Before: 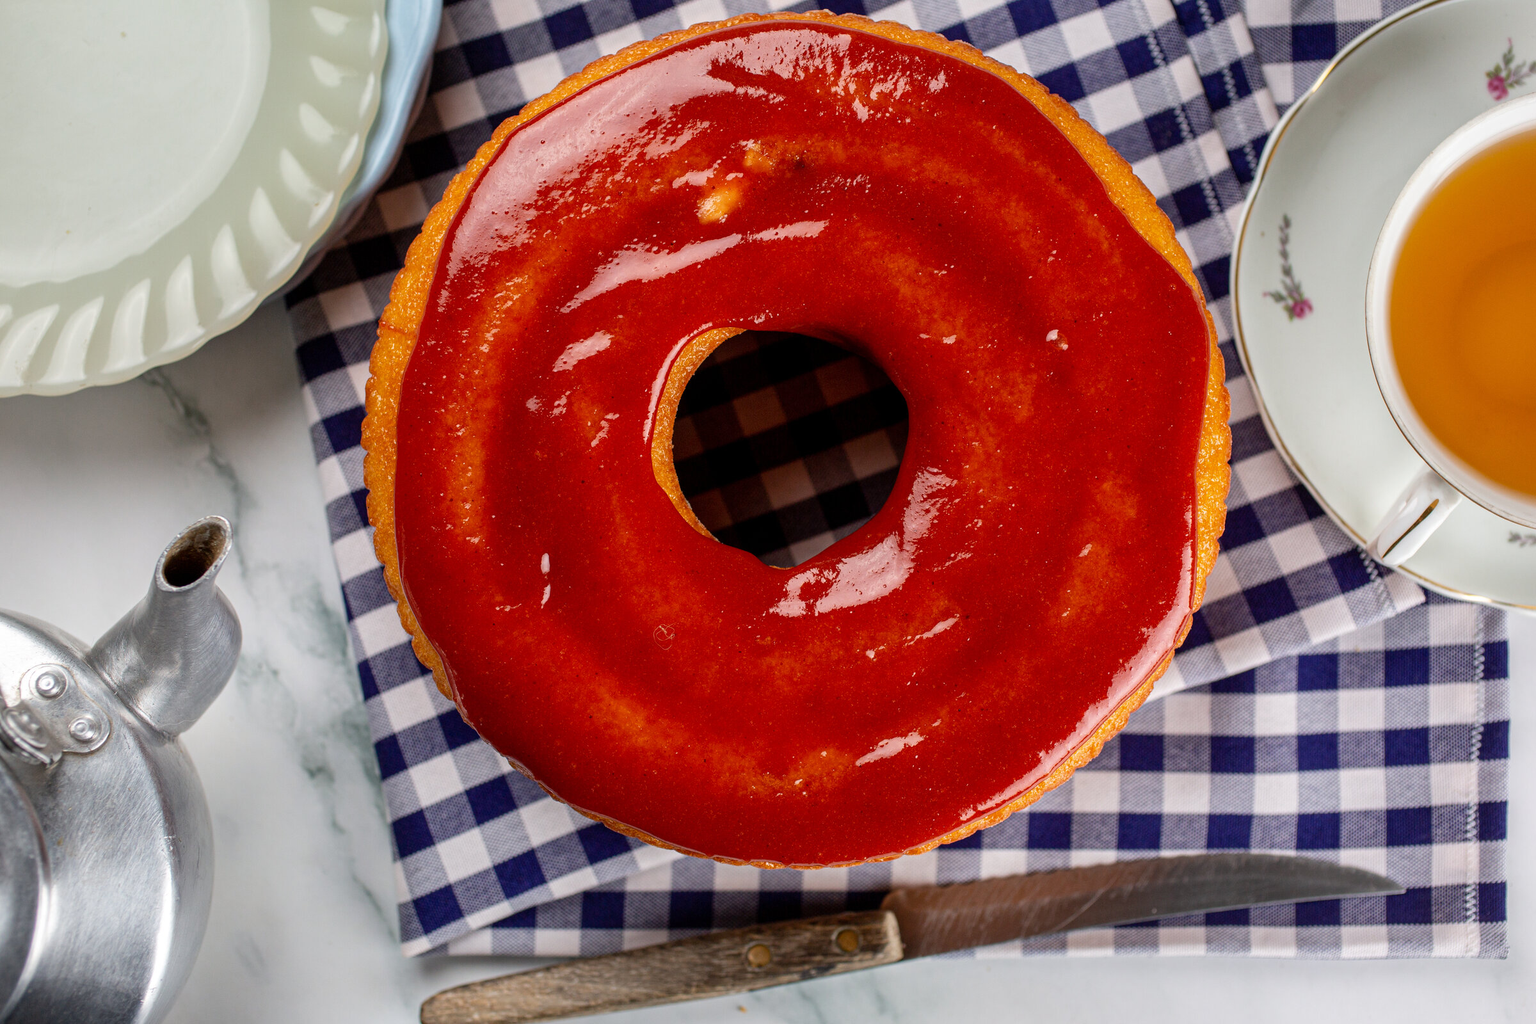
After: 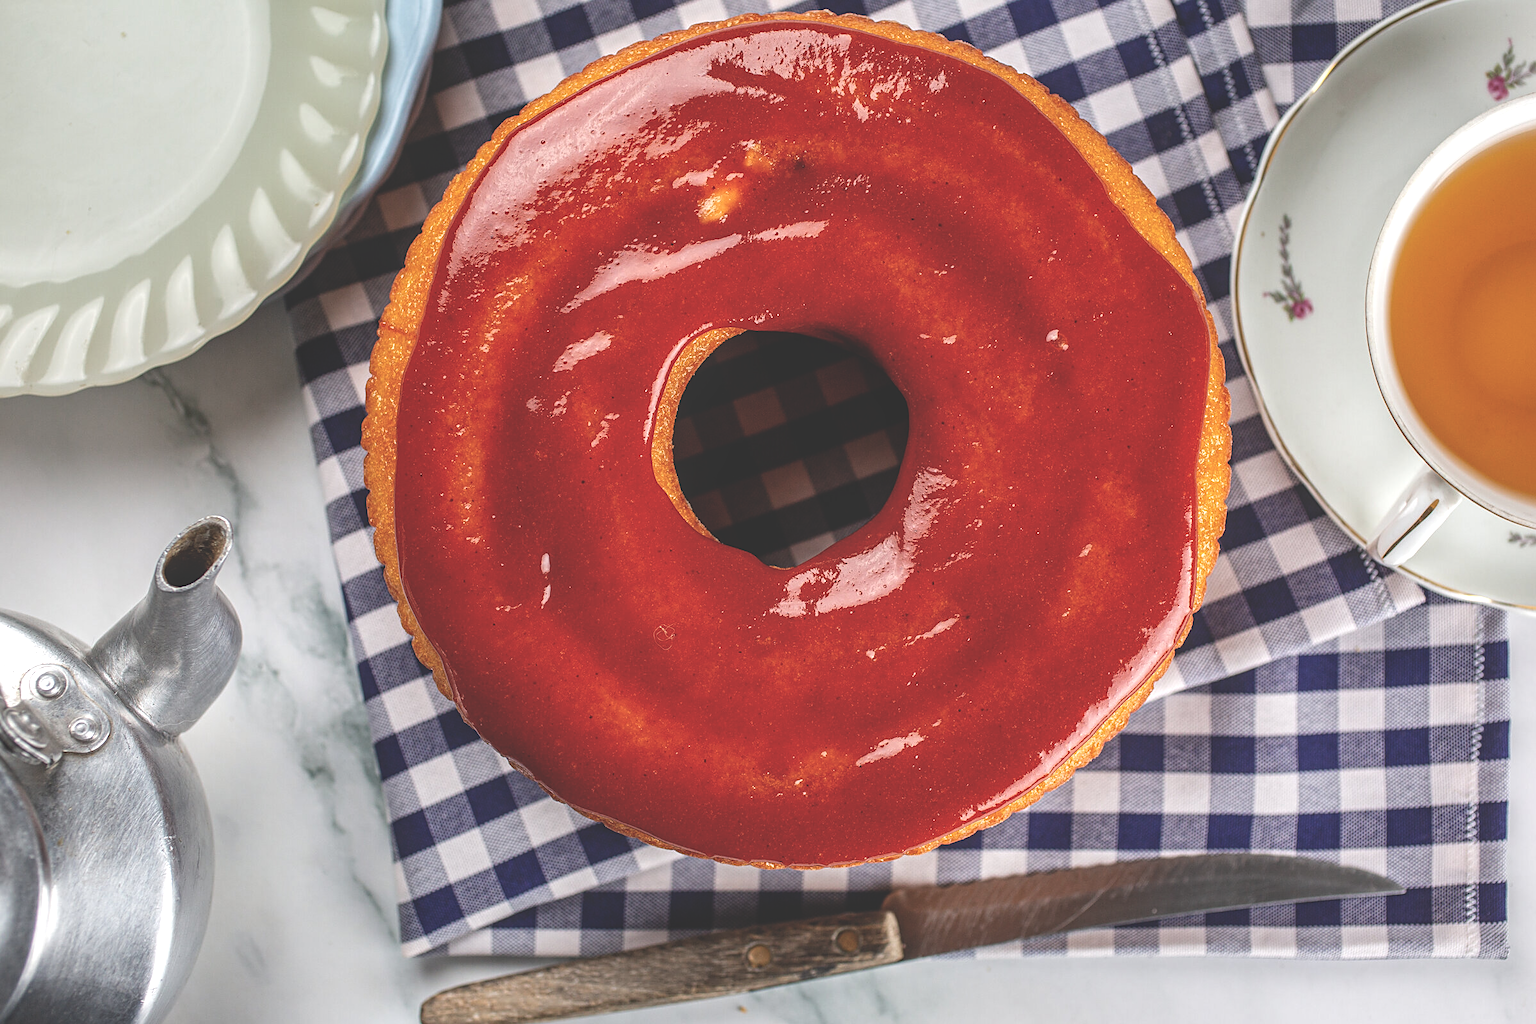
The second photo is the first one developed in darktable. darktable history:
local contrast: detail 130%
exposure: black level correction -0.041, exposure 0.064 EV, compensate highlight preservation false
sharpen: on, module defaults
